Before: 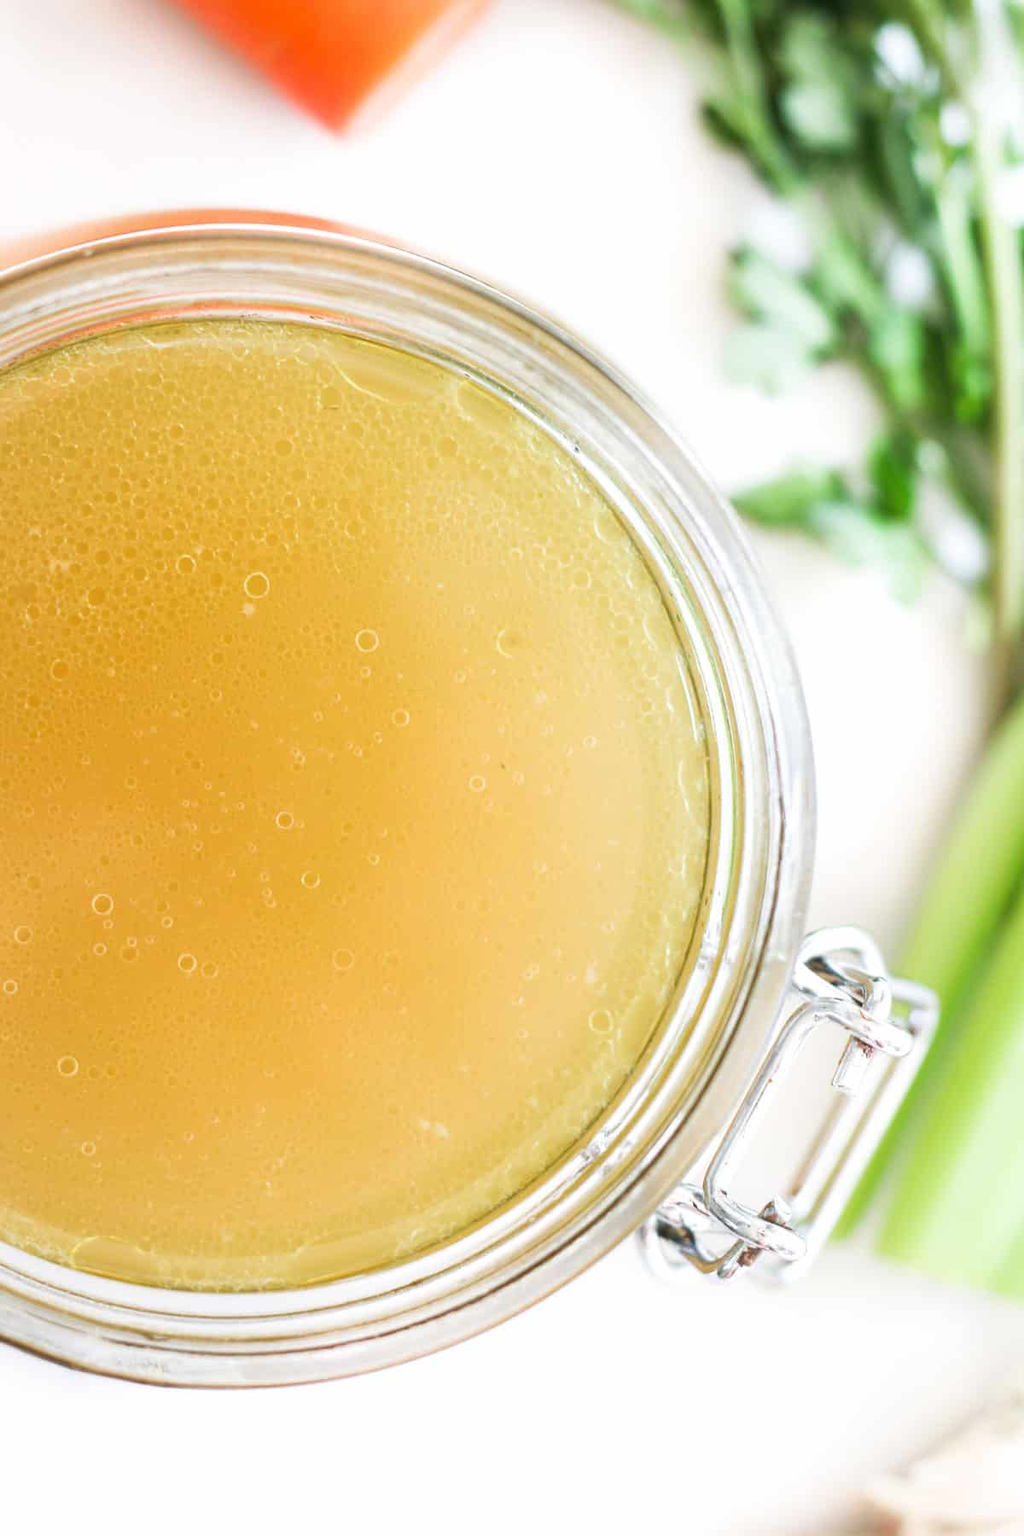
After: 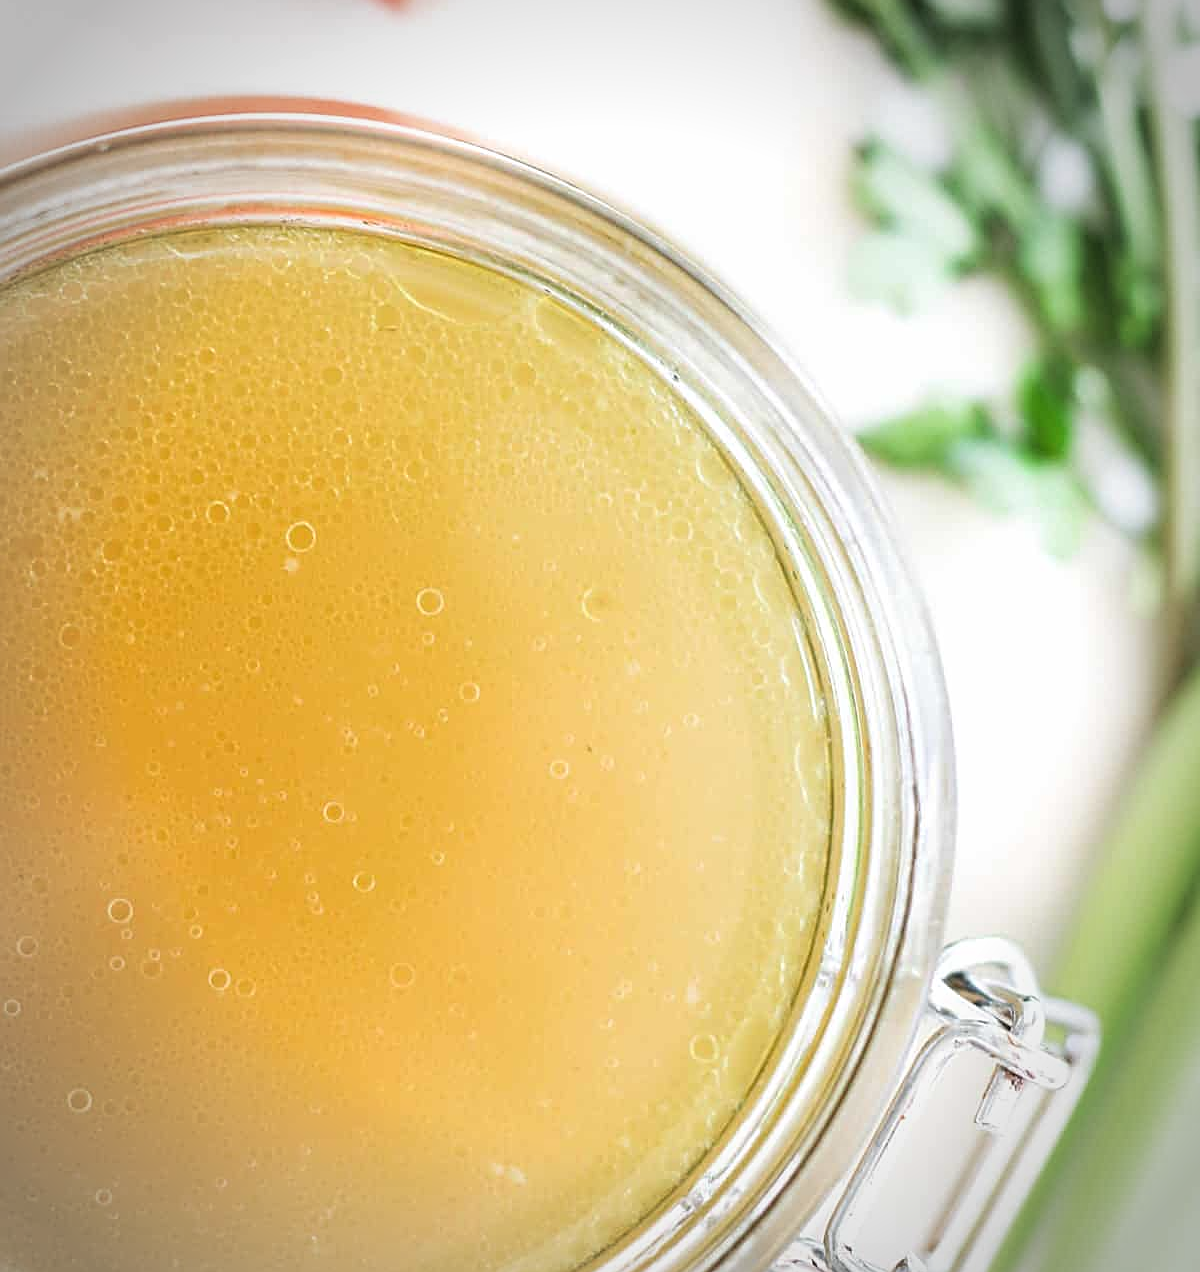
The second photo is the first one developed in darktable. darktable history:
crop and rotate: top 8.293%, bottom 20.996%
sharpen: on, module defaults
vignetting: automatic ratio true
